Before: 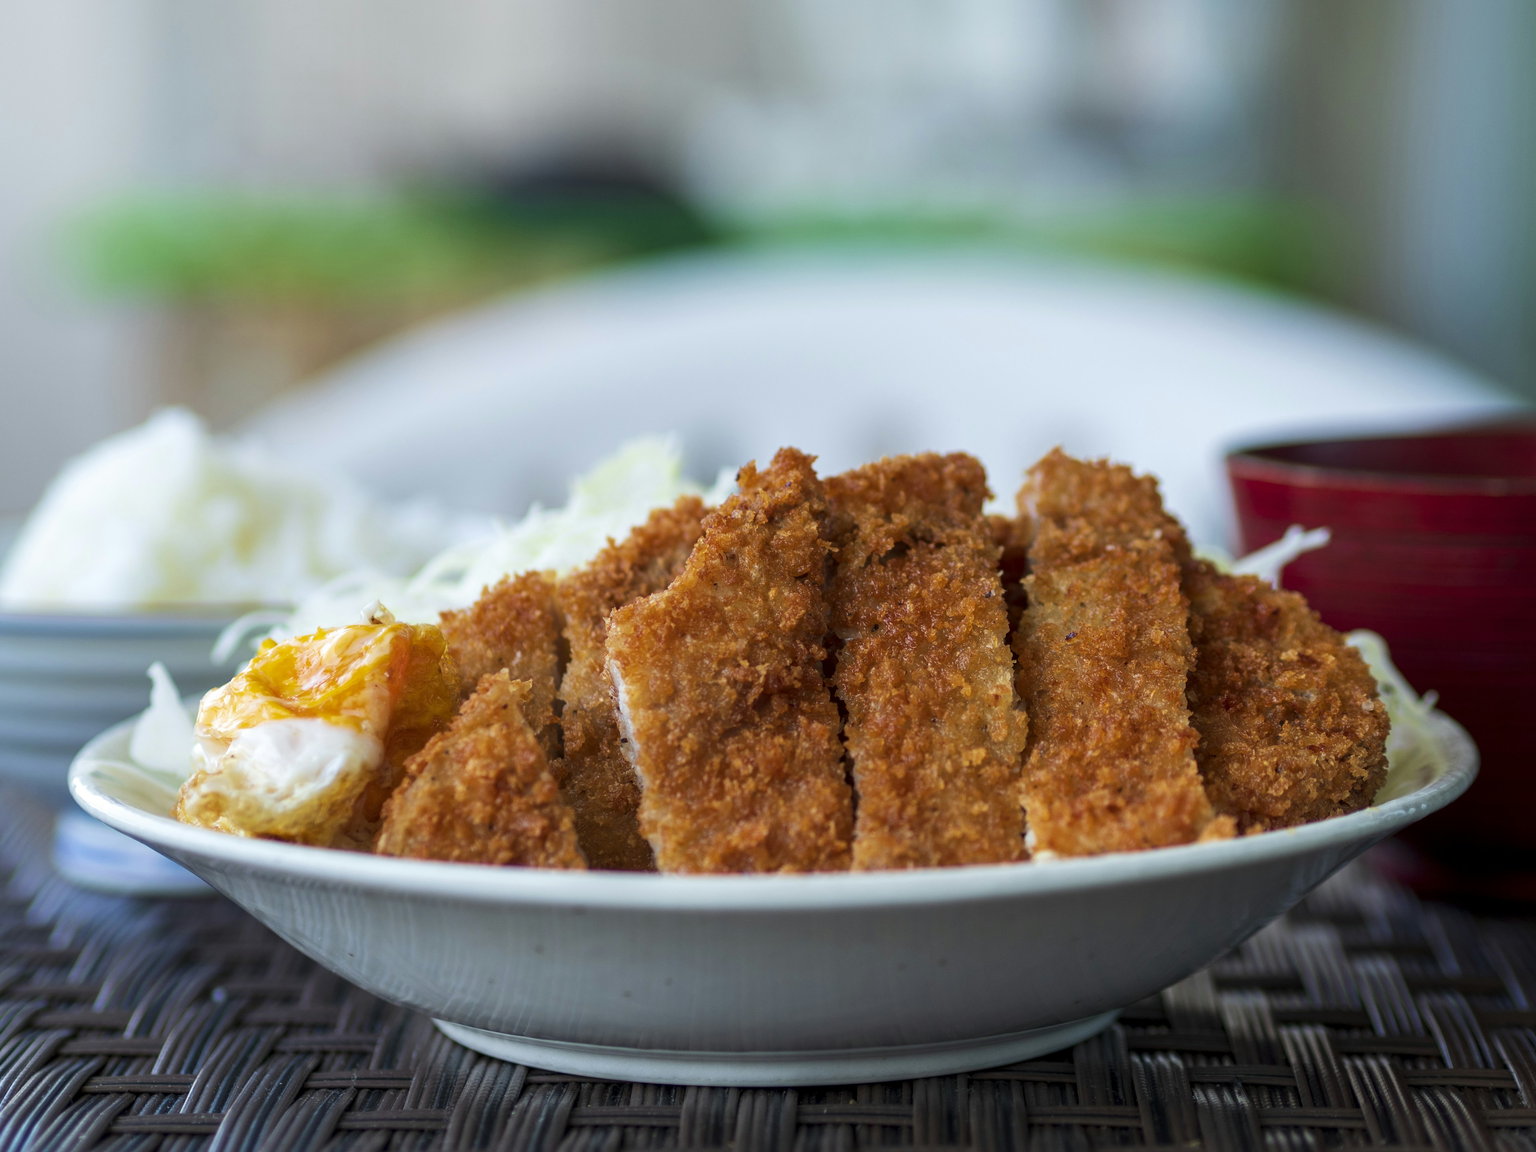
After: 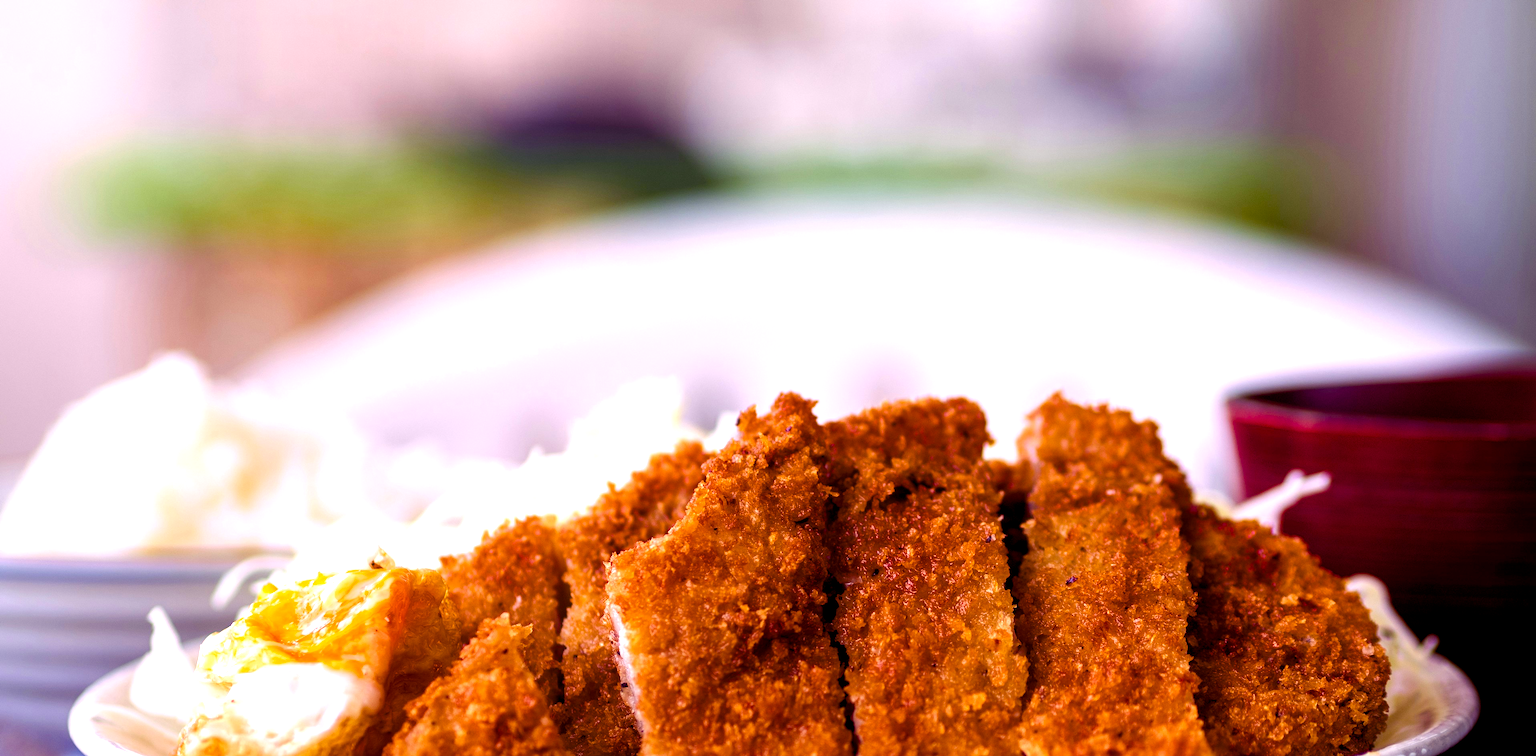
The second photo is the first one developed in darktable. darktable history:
color balance rgb: shadows lift › luminance -21.66%, shadows lift › chroma 8.98%, shadows lift › hue 283.37°, power › chroma 1.55%, power › hue 25.59°, highlights gain › luminance 6.08%, highlights gain › chroma 2.55%, highlights gain › hue 90°, global offset › luminance -0.87%, perceptual saturation grading › global saturation 27.49%, perceptual saturation grading › highlights -28.39%, perceptual saturation grading › mid-tones 15.22%, perceptual saturation grading › shadows 33.98%, perceptual brilliance grading › highlights 10%, perceptual brilliance grading › mid-tones 5%
crop and rotate: top 4.848%, bottom 29.503%
white balance: red 1.188, blue 1.11
exposure: exposure 0.128 EV, compensate highlight preservation false
